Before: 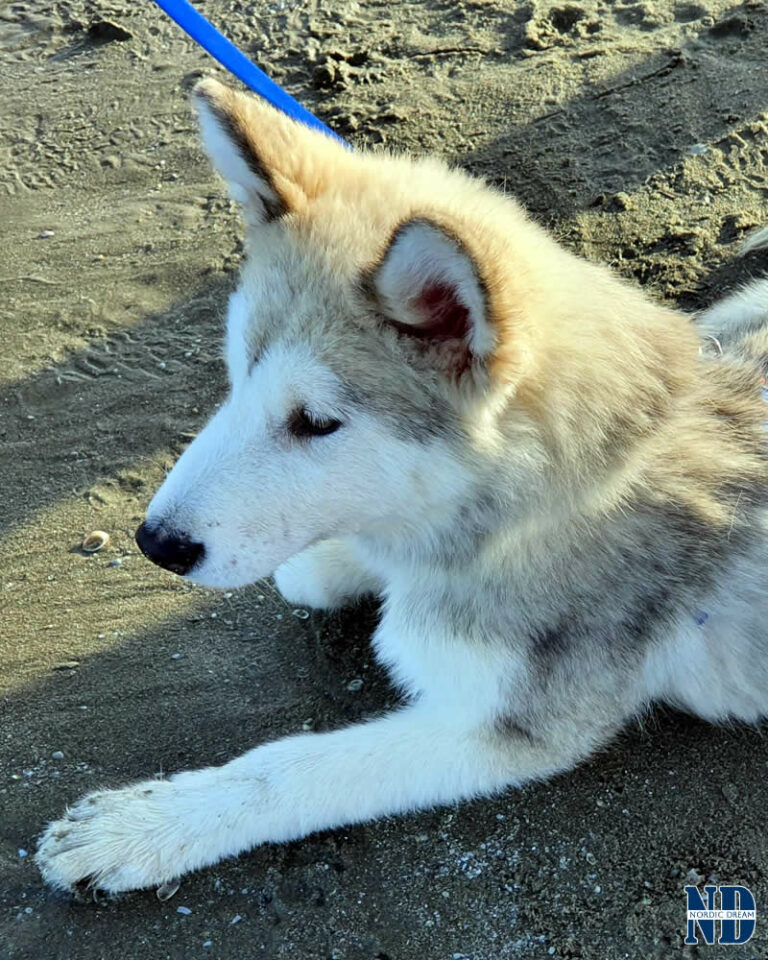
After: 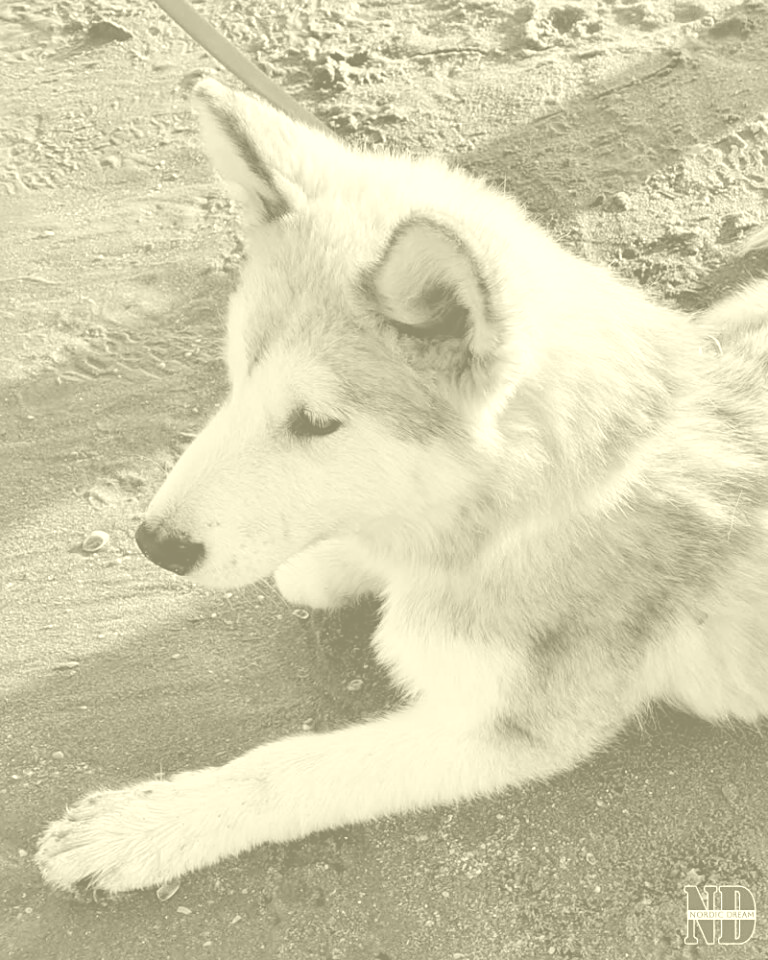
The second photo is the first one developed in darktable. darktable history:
white balance: red 1.029, blue 0.92
sharpen: amount 0.2
exposure: exposure 0.014 EV, compensate highlight preservation false
colorize: hue 43.2°, saturation 40%, version 1
